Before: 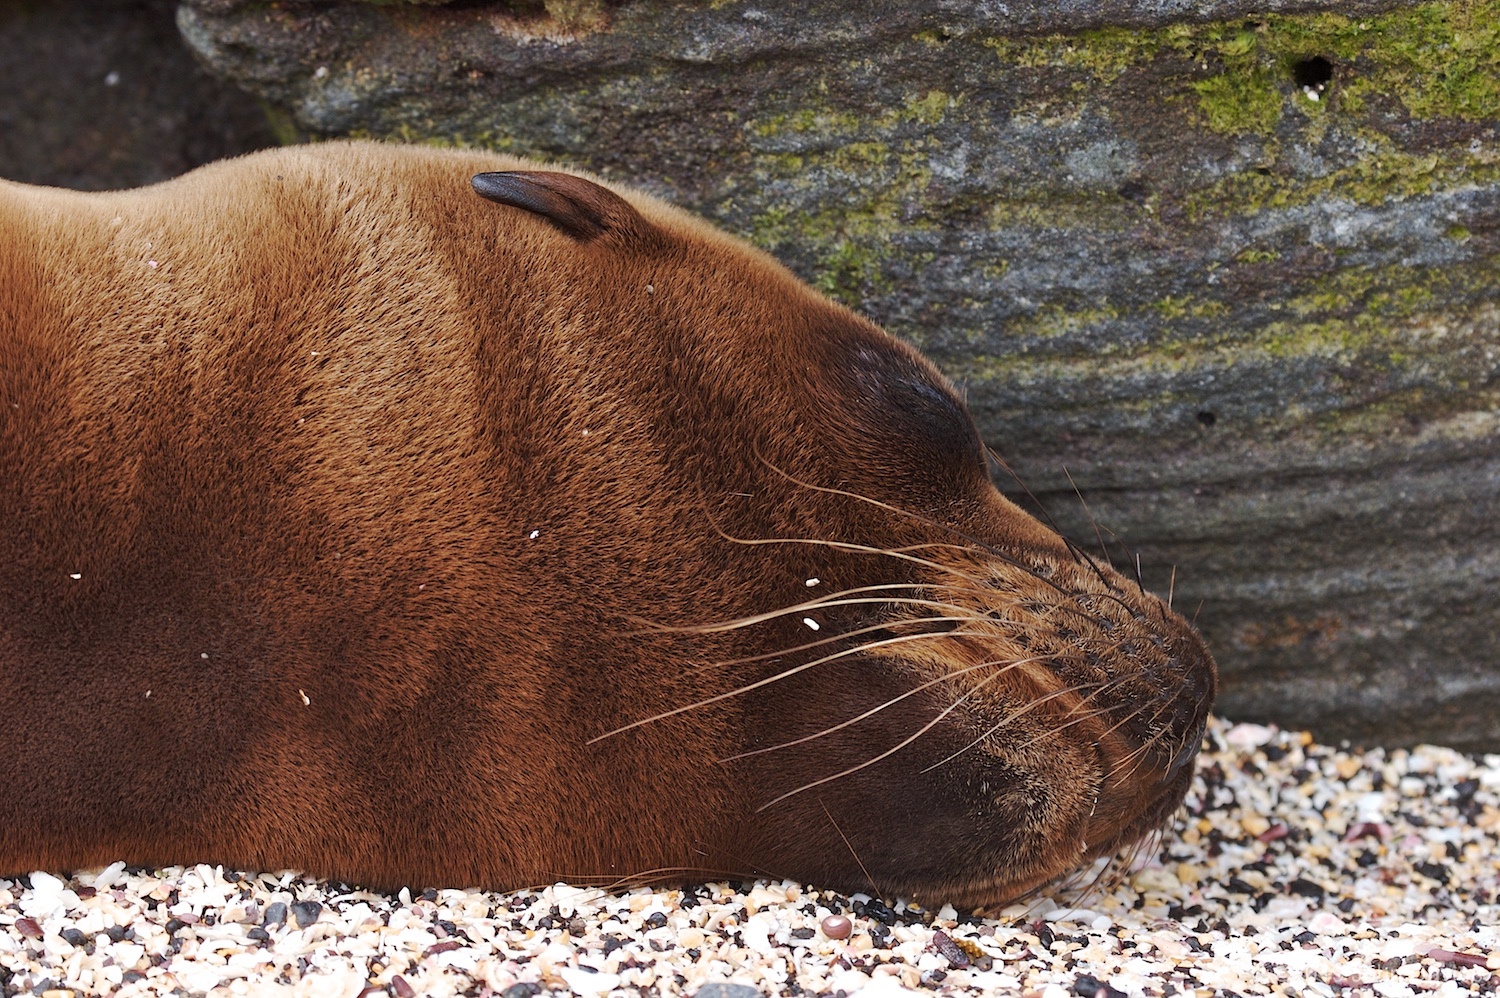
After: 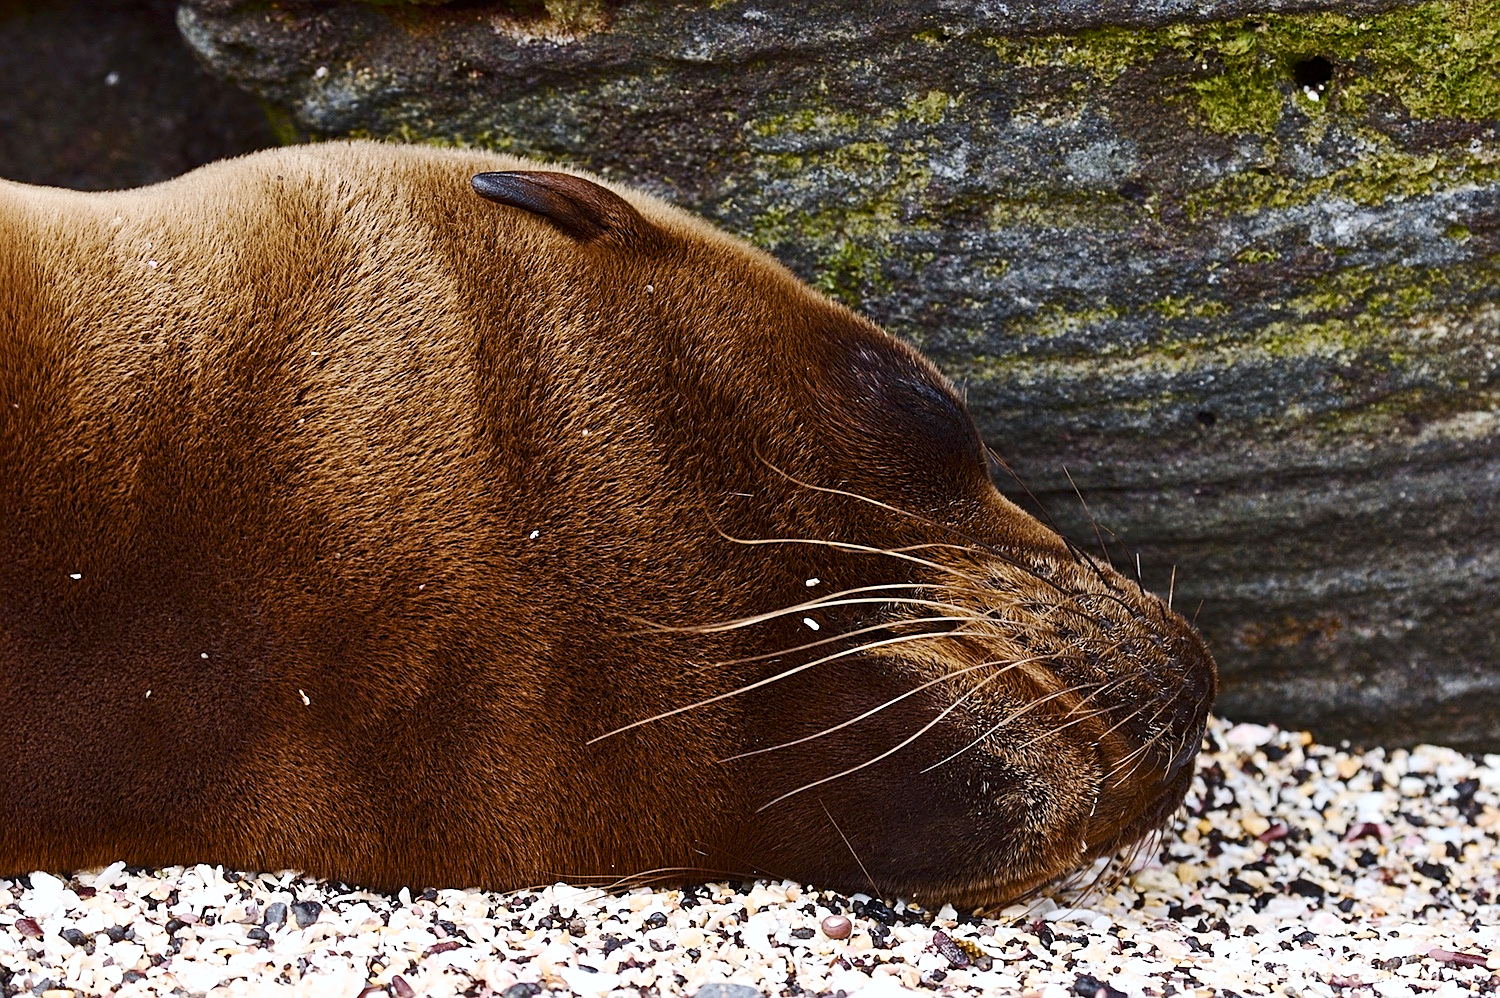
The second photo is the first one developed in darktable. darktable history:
color balance rgb: perceptual saturation grading › global saturation 20%, perceptual saturation grading › highlights -25%, perceptual saturation grading › shadows 50.52%, global vibrance 40.24%
sharpen: on, module defaults
white balance: red 0.988, blue 1.017
contrast brightness saturation: contrast 0.25, saturation -0.31
